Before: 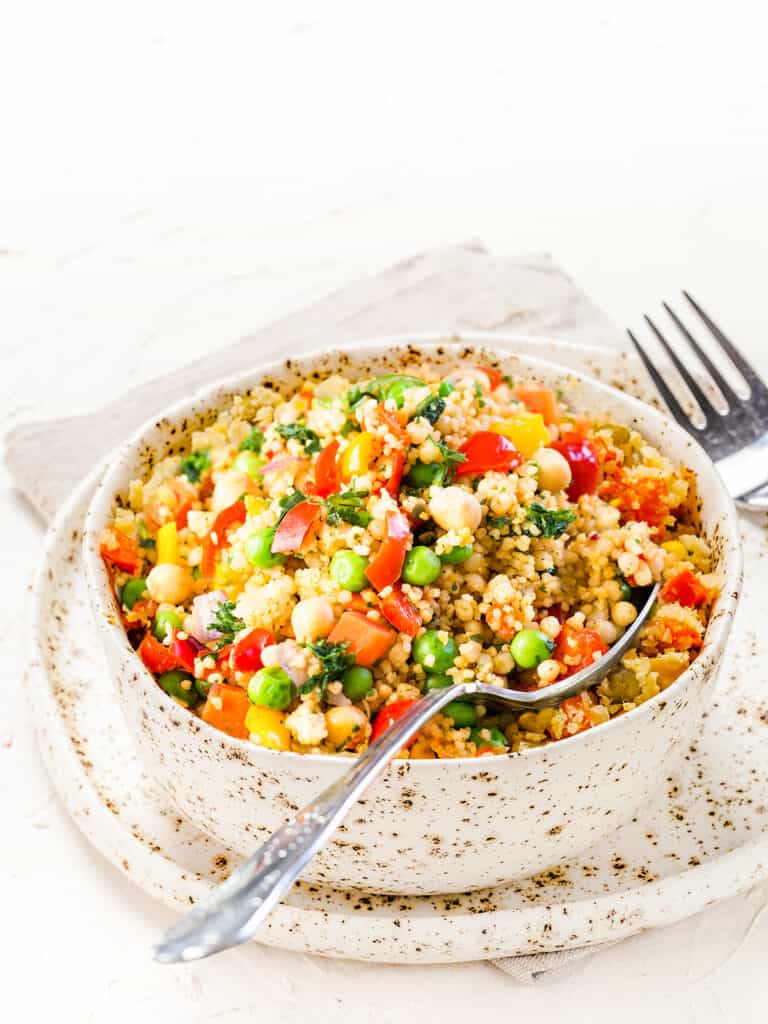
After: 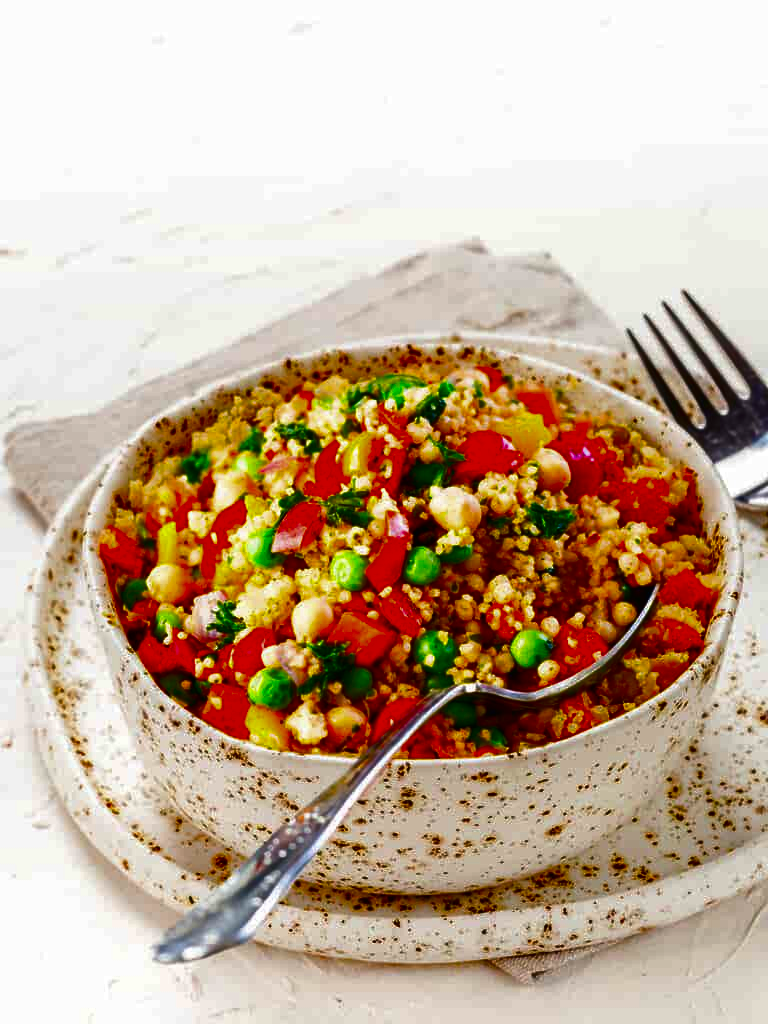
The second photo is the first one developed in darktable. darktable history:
contrast brightness saturation: brightness -1, saturation 1
exposure: black level correction -0.03, compensate highlight preservation false
